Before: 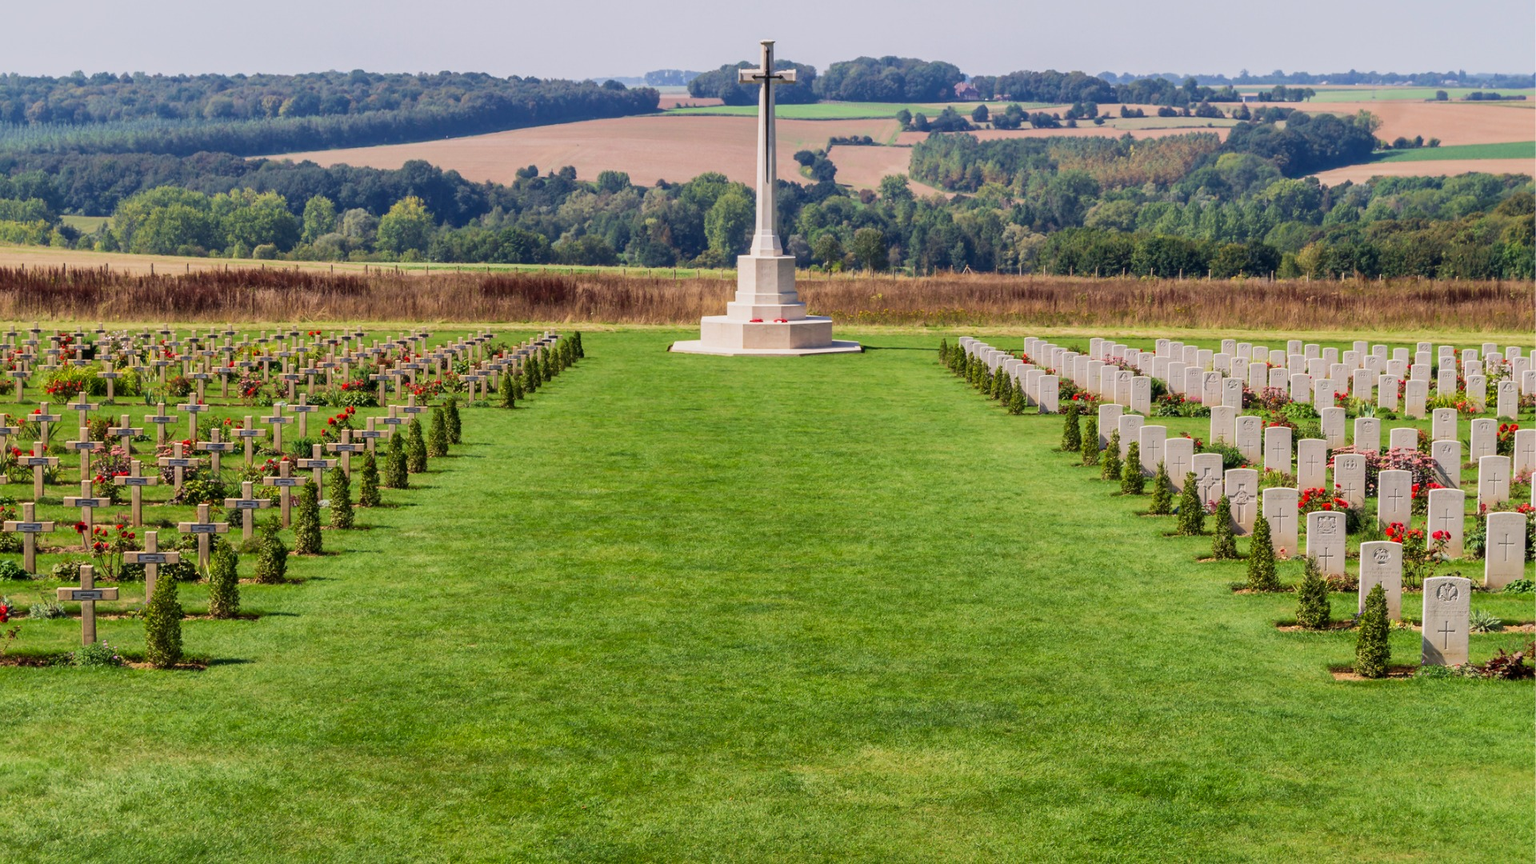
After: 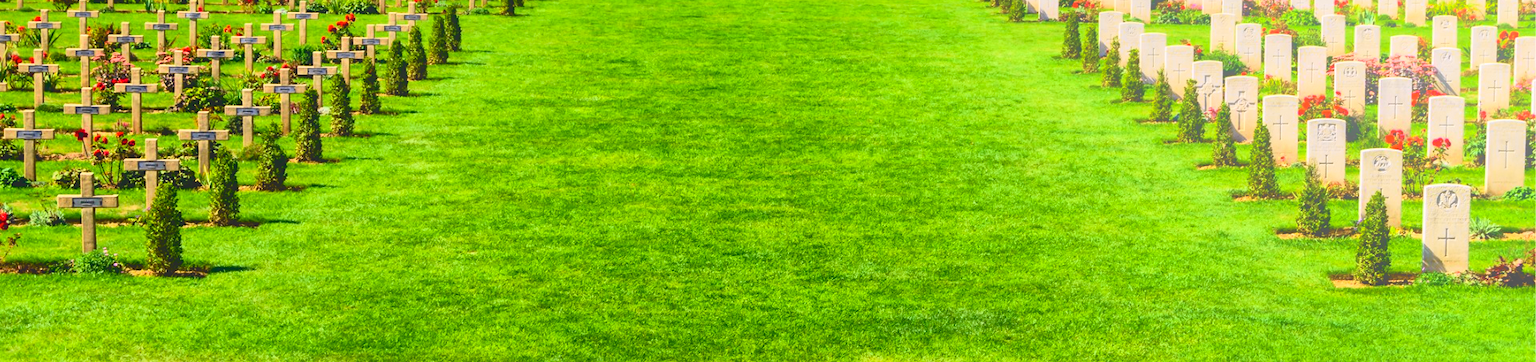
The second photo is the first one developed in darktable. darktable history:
crop: top 45.551%, bottom 12.262%
tone curve: curves: ch0 [(0, 0.022) (0.114, 0.088) (0.282, 0.316) (0.446, 0.511) (0.613, 0.693) (0.786, 0.843) (0.999, 0.949)]; ch1 [(0, 0) (0.395, 0.343) (0.463, 0.427) (0.486, 0.474) (0.503, 0.5) (0.535, 0.522) (0.555, 0.546) (0.594, 0.614) (0.755, 0.793) (1, 1)]; ch2 [(0, 0) (0.369, 0.388) (0.449, 0.431) (0.501, 0.5) (0.528, 0.517) (0.561, 0.59) (0.612, 0.646) (0.697, 0.721) (1, 1)], color space Lab, independent channels, preserve colors none
local contrast: mode bilateral grid, contrast 20, coarseness 50, detail 132%, midtone range 0.2
tone equalizer: -8 EV -0.417 EV, -7 EV -0.389 EV, -6 EV -0.333 EV, -5 EV -0.222 EV, -3 EV 0.222 EV, -2 EV 0.333 EV, -1 EV 0.389 EV, +0 EV 0.417 EV, edges refinement/feathering 500, mask exposure compensation -1.57 EV, preserve details no
bloom: size 38%, threshold 95%, strength 30%
color balance rgb: perceptual saturation grading › global saturation 25%, global vibrance 20%
